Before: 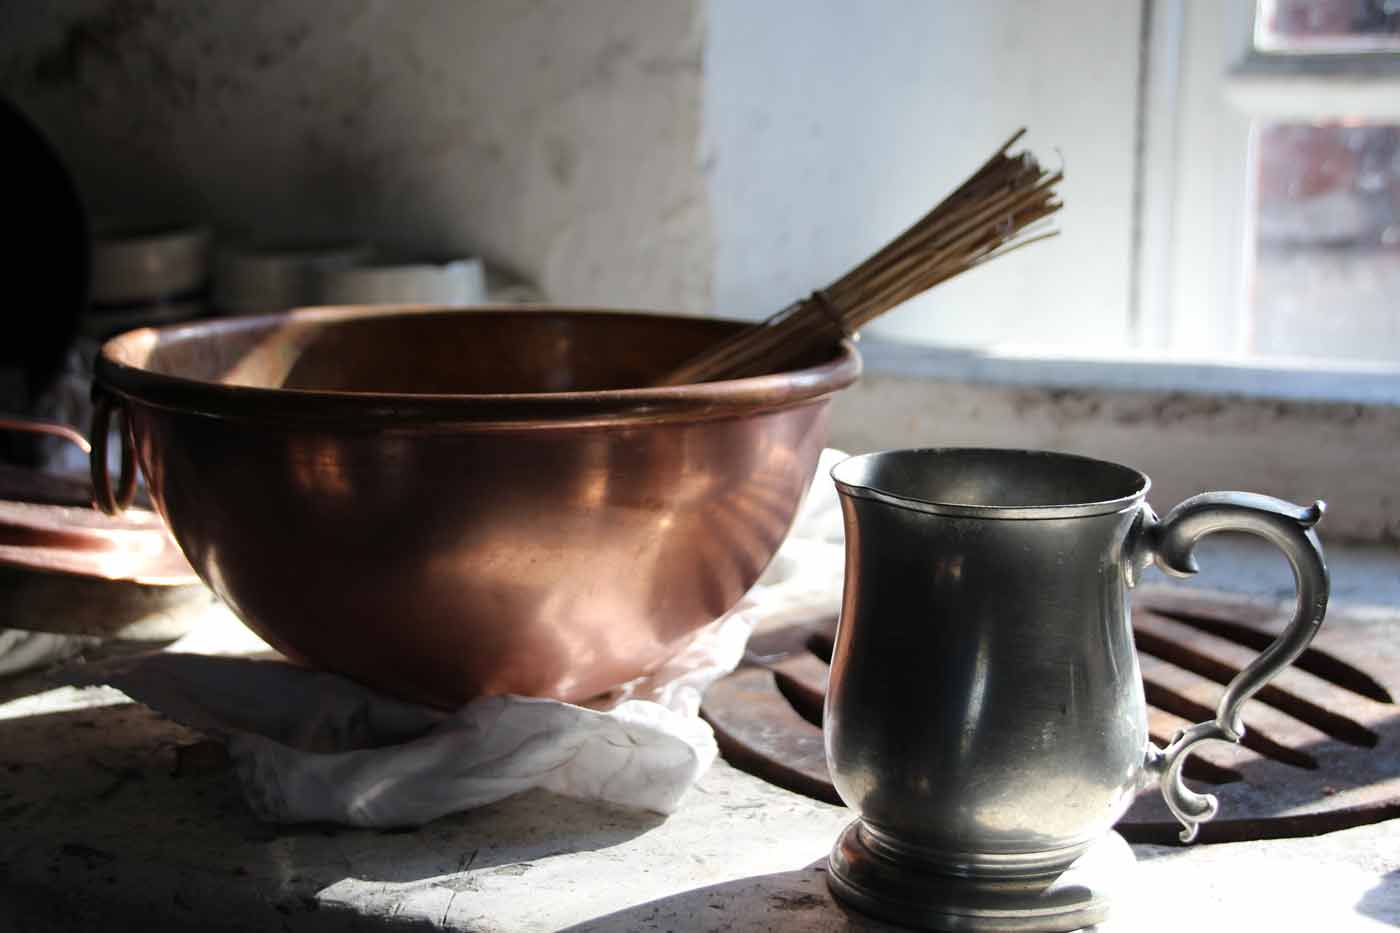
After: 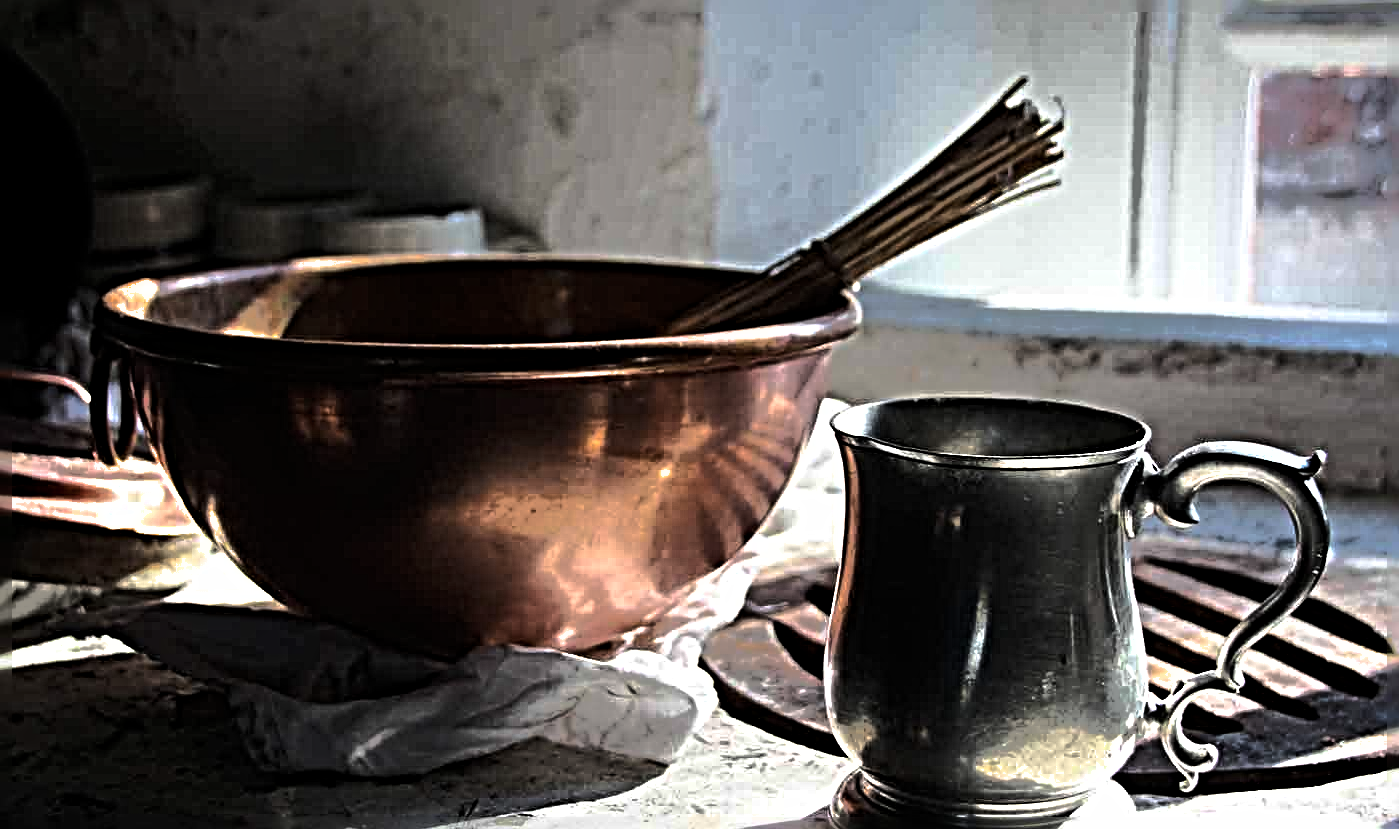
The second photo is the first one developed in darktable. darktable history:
shadows and highlights: shadows 25.09, highlights -70.66
crop and rotate: top 5.497%, bottom 5.579%
tone curve: curves: ch0 [(0, 0) (0.004, 0.001) (0.133, 0.078) (0.325, 0.241) (0.832, 0.917) (1, 1)], color space Lab, linked channels, preserve colors none
color balance rgb: power › luminance -9.225%, perceptual saturation grading › global saturation 9.728%
sharpen: radius 6.286, amount 1.792, threshold 0.144
